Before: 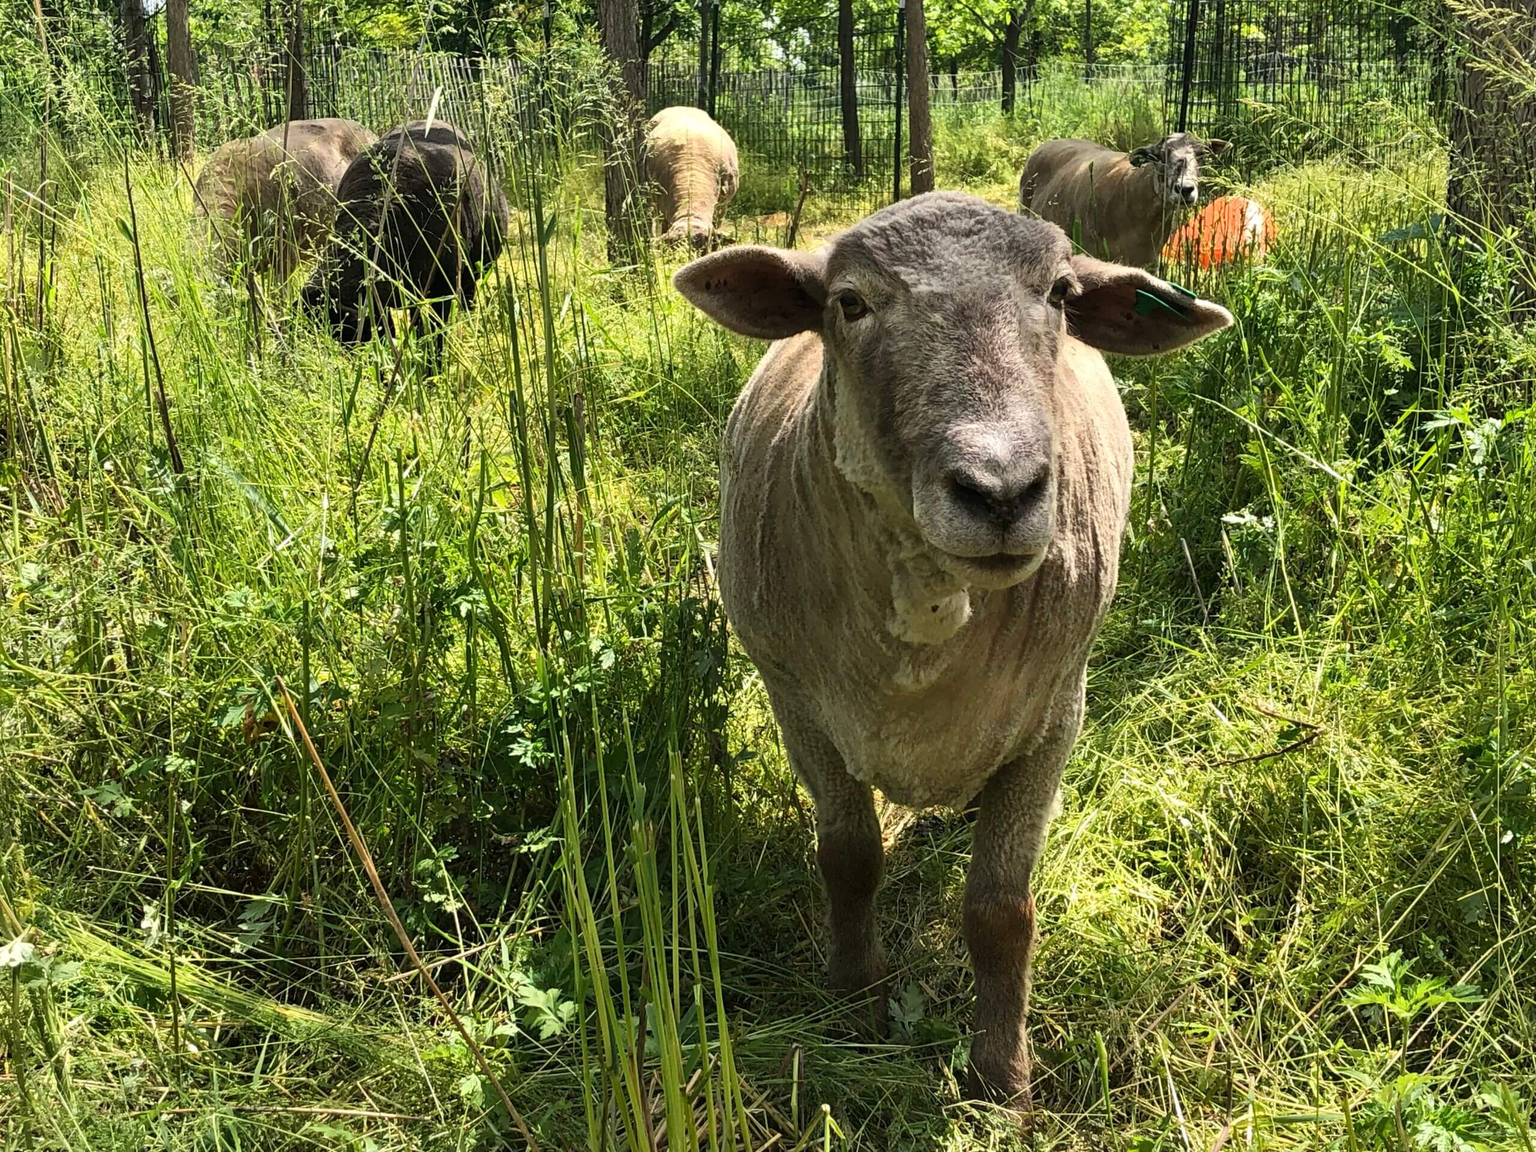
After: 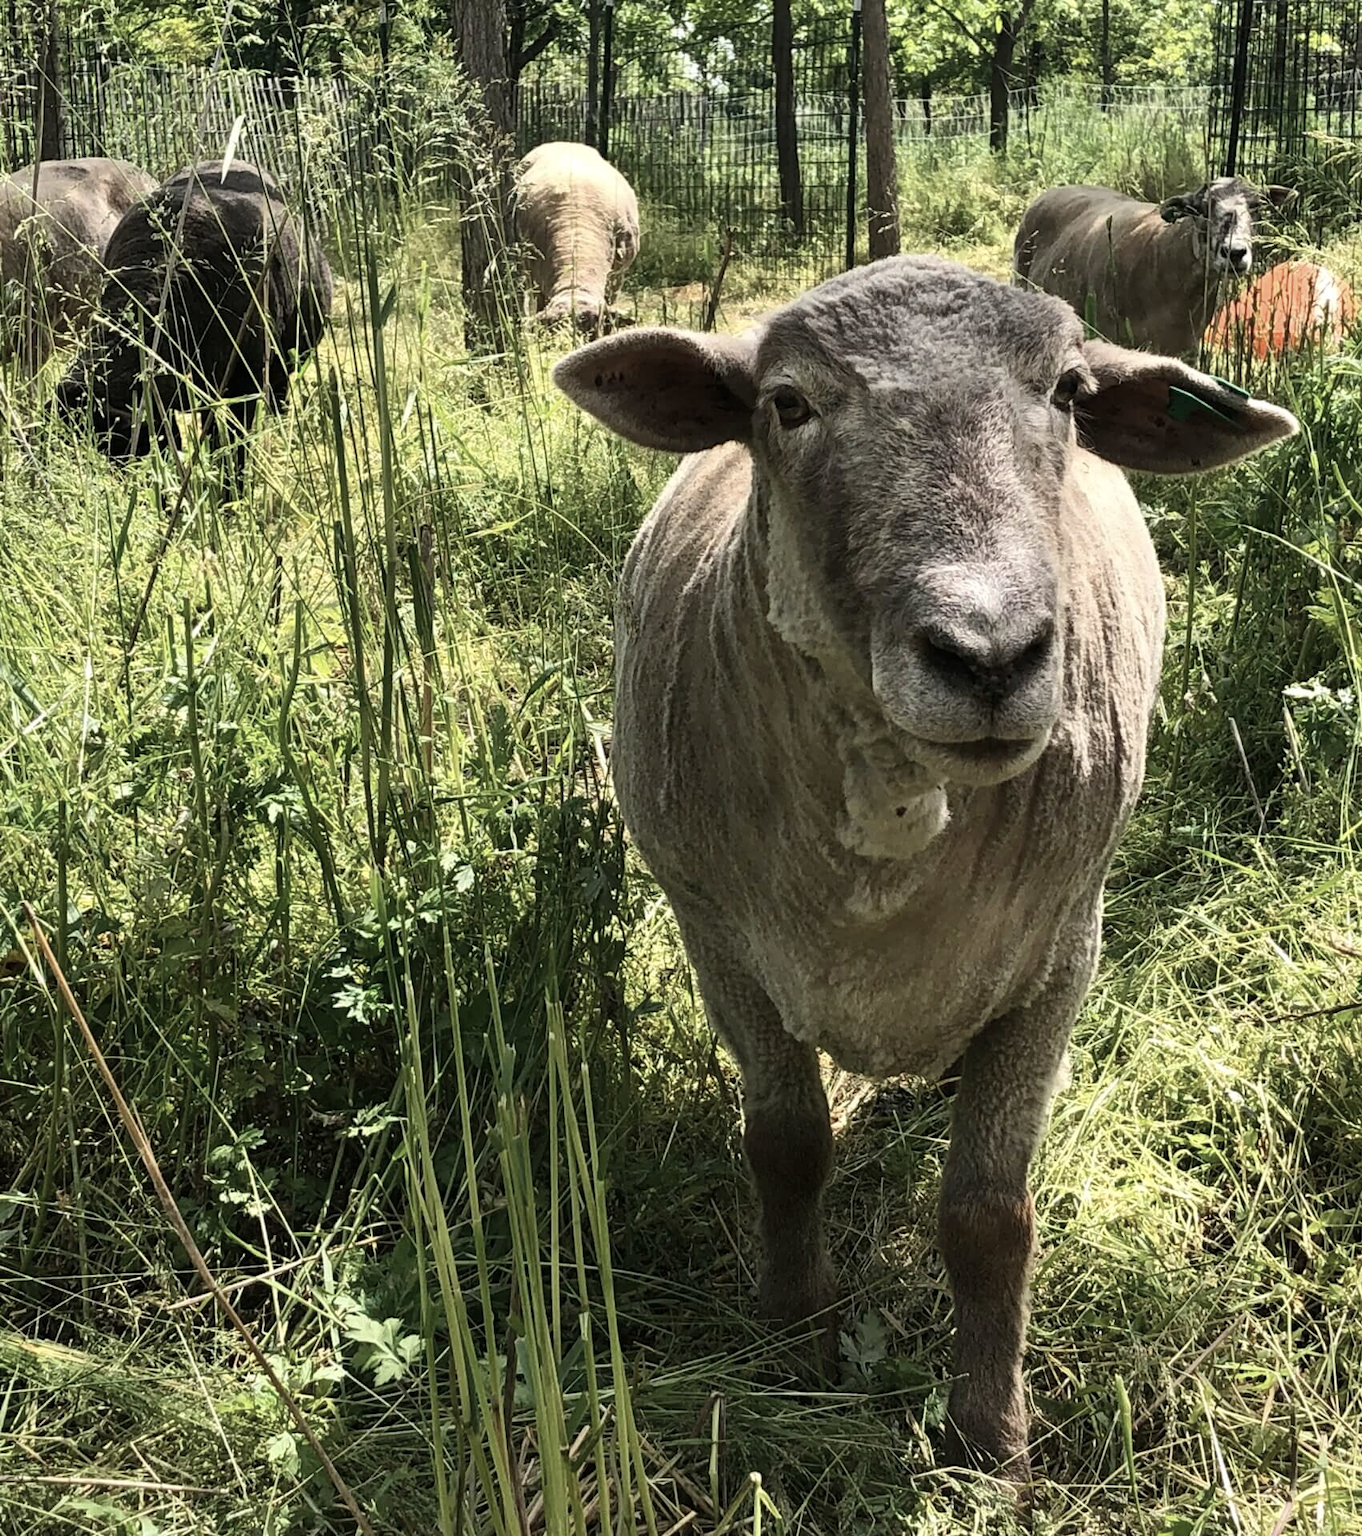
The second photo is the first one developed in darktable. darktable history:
crop: left 16.899%, right 16.556%
shadows and highlights: radius 93.07, shadows -14.46, white point adjustment 0.23, highlights 31.48, compress 48.23%, highlights color adjustment 52.79%, soften with gaussian
contrast brightness saturation: contrast 0.1, saturation -0.36
